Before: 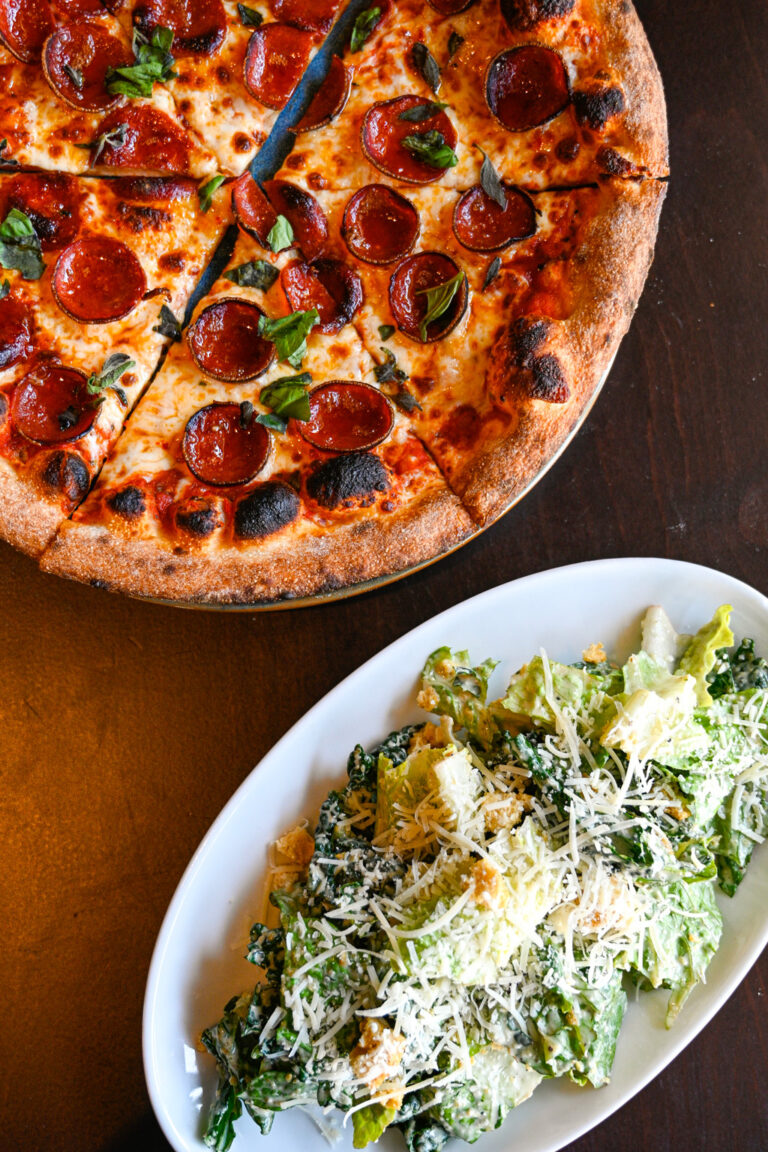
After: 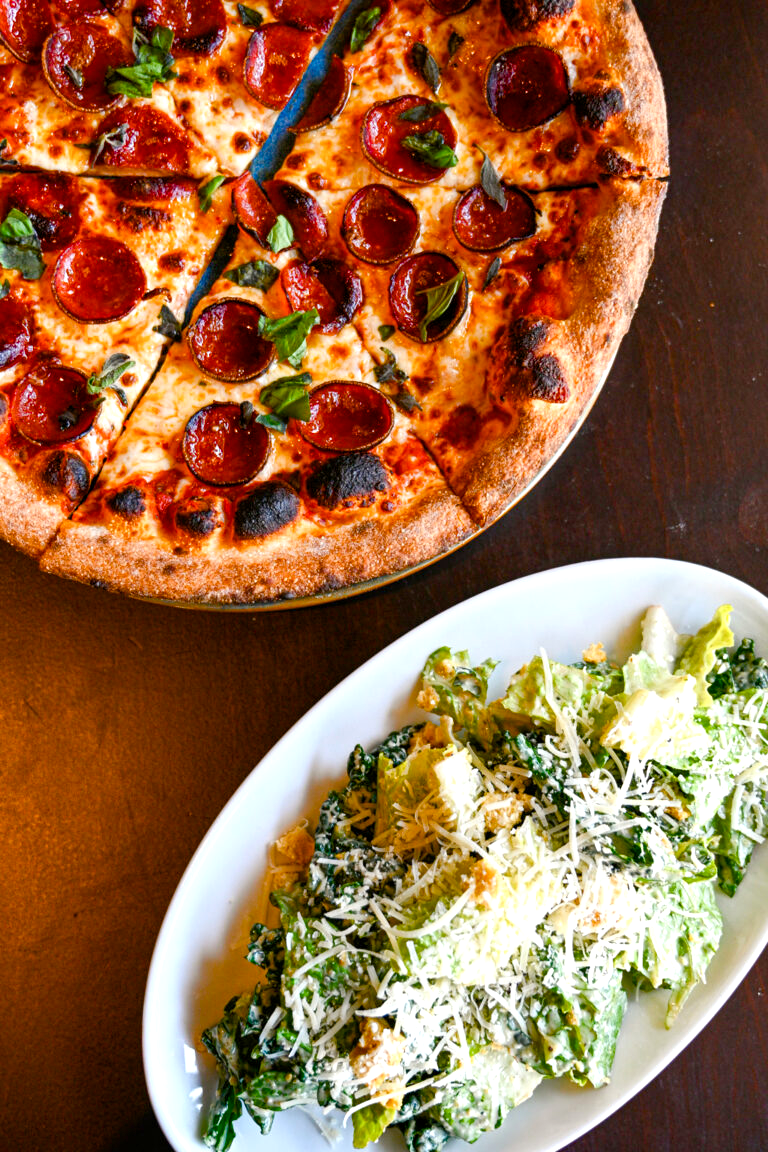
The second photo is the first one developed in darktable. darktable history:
color balance rgb: perceptual saturation grading › global saturation 20%, perceptual saturation grading › highlights -24.774%, perceptual saturation grading › shadows 49.999%
exposure: black level correction 0.001, exposure 0.3 EV, compensate exposure bias true, compensate highlight preservation false
levels: black 0.097%
